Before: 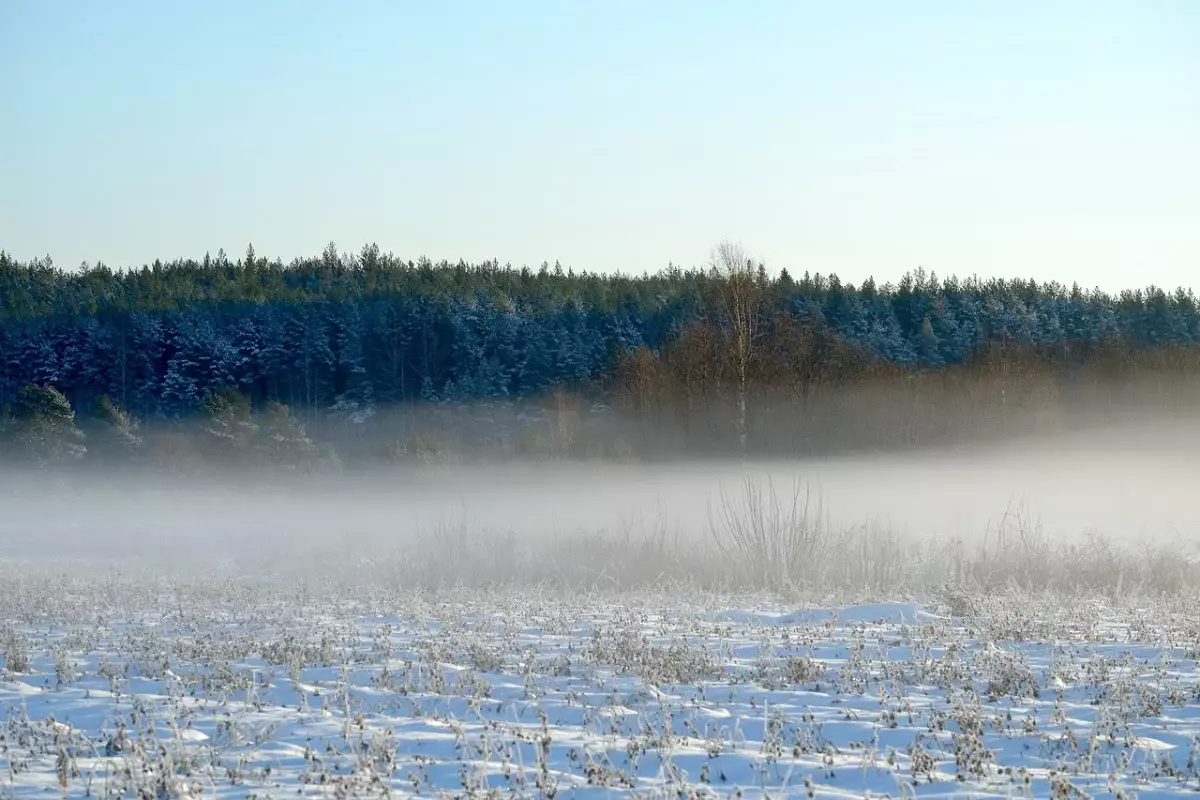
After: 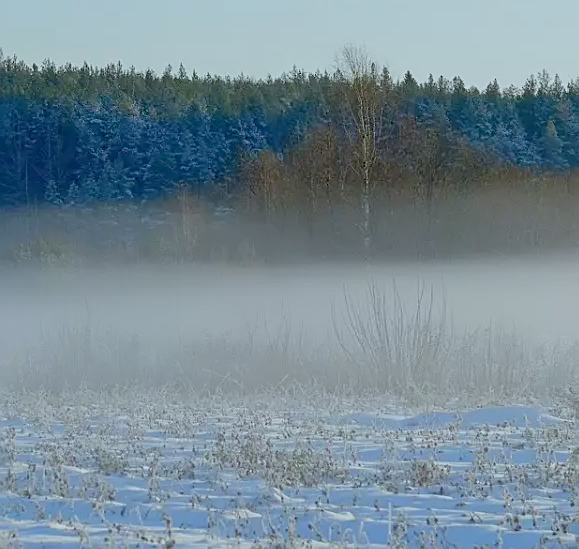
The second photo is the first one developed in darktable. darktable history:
crop: left 31.379%, top 24.658%, right 20.326%, bottom 6.628%
sharpen: on, module defaults
white balance: red 0.925, blue 1.046
color balance rgb: contrast -30%
